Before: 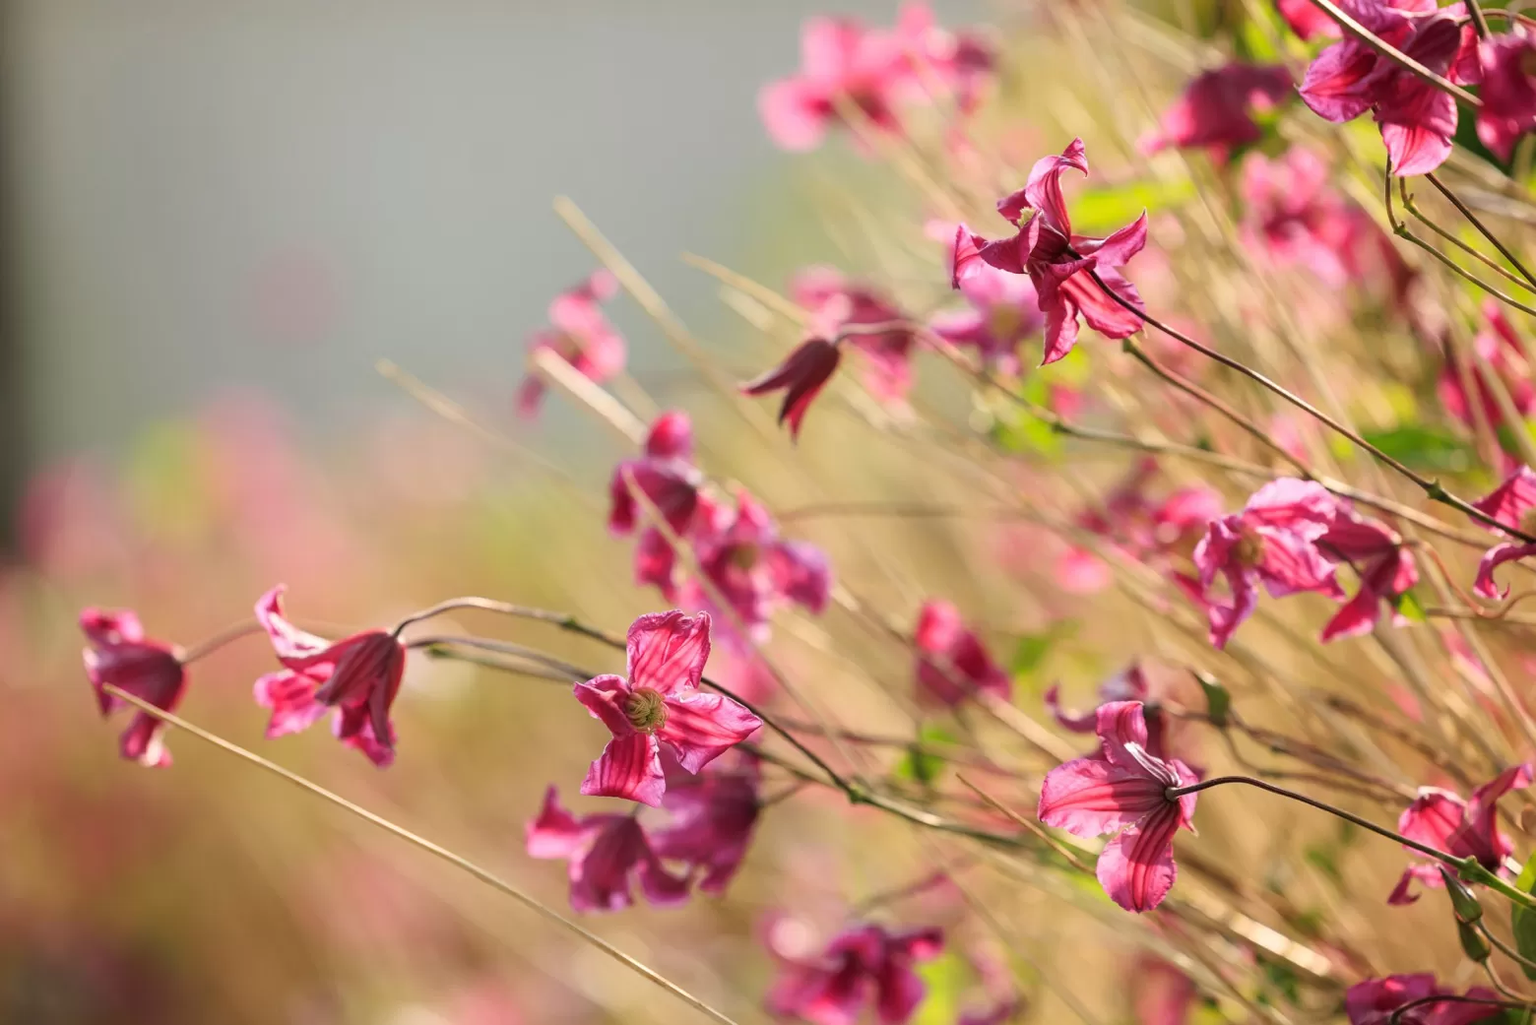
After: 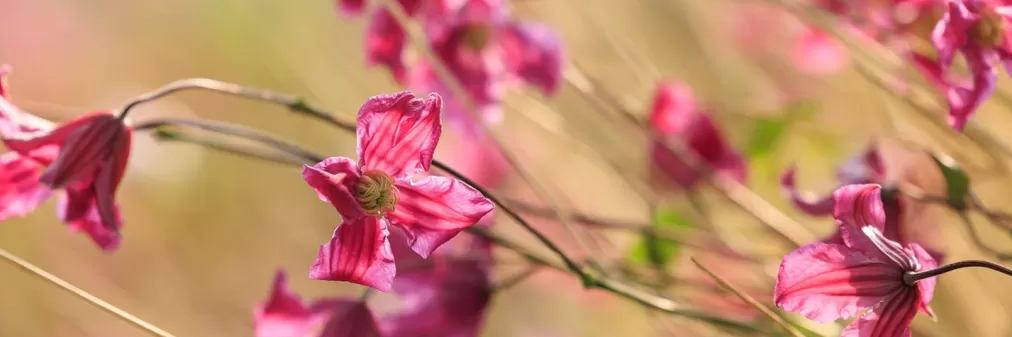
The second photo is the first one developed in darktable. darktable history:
crop: left 17.992%, top 50.775%, right 17.107%, bottom 16.847%
